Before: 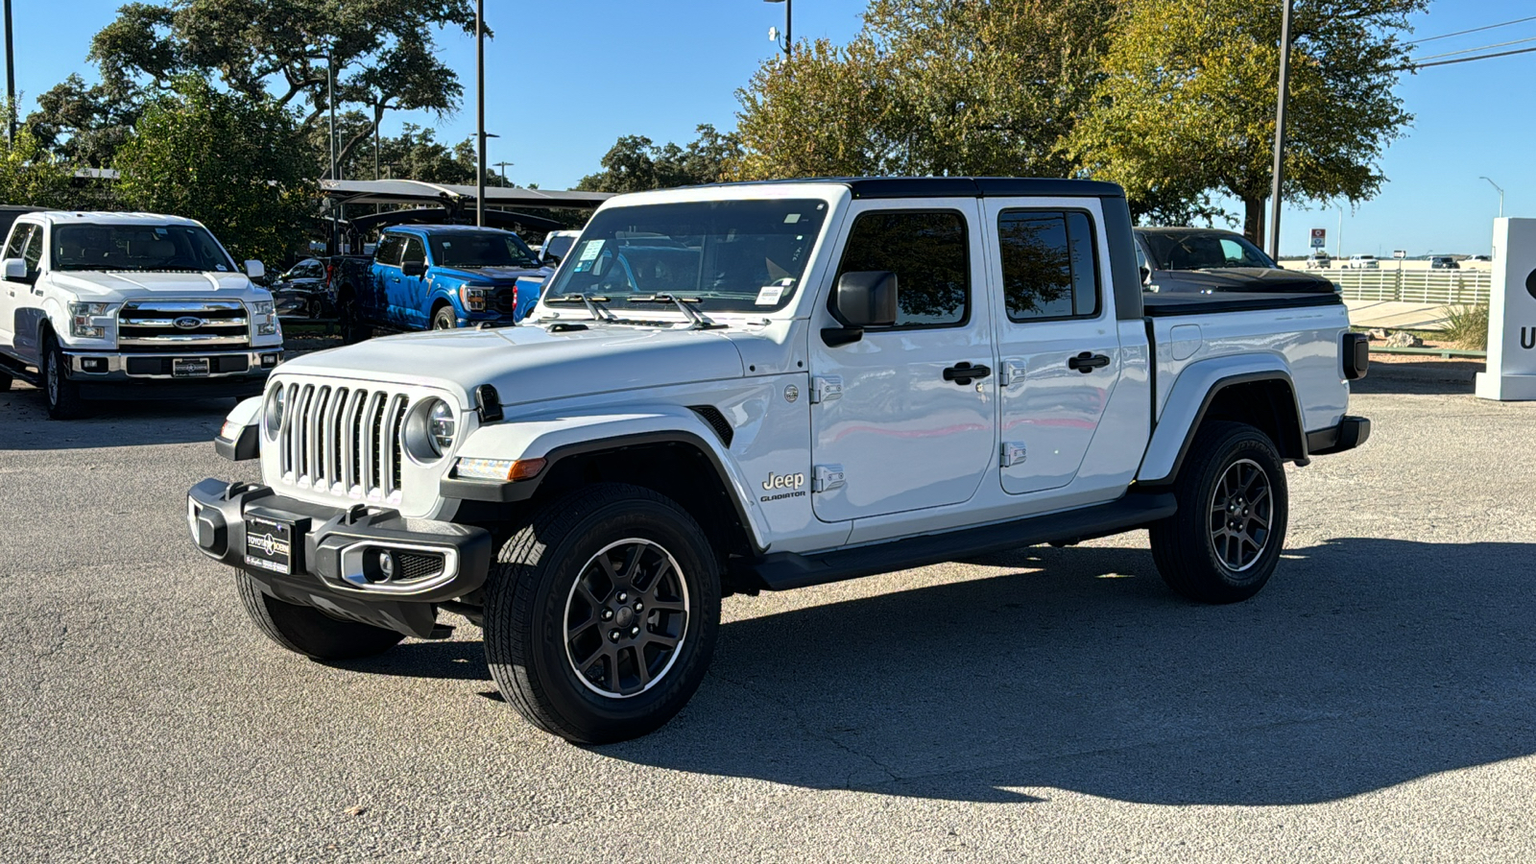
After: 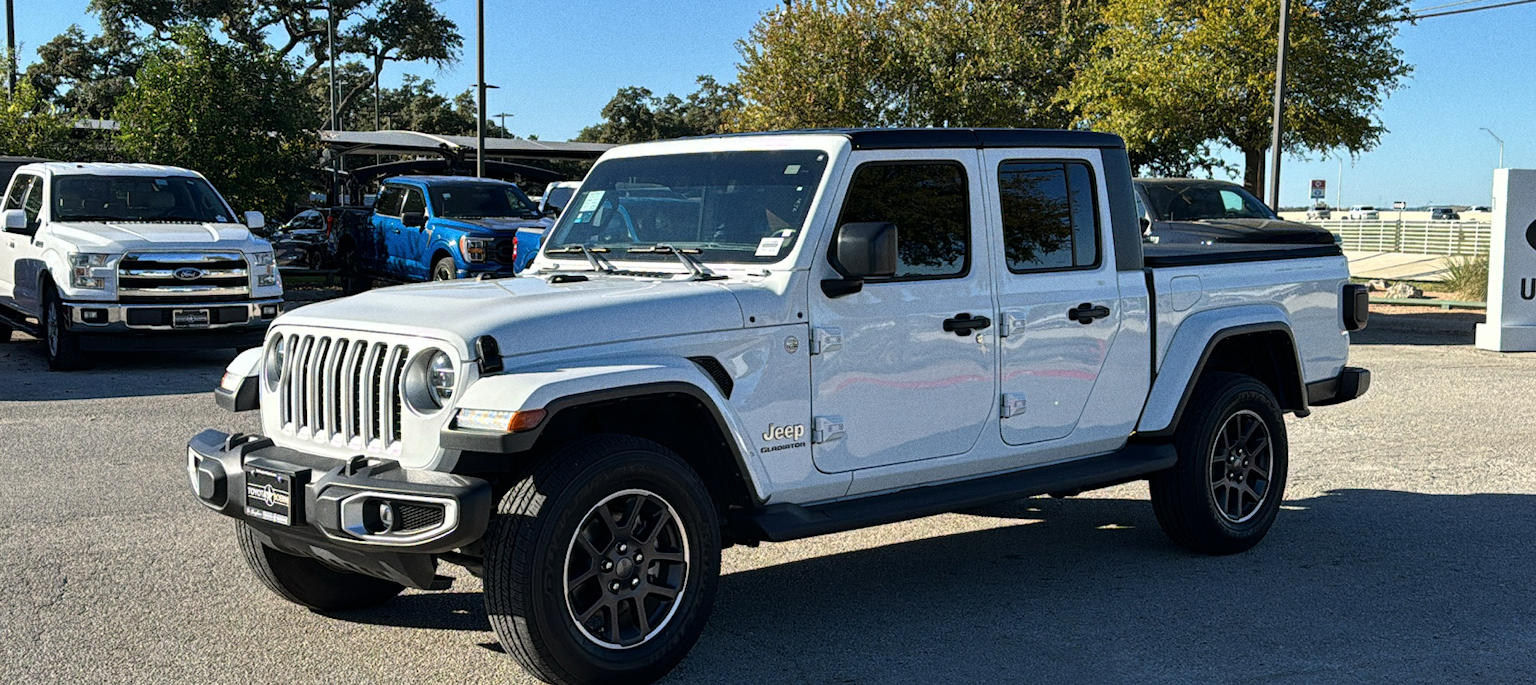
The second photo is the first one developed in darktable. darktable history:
grain: coarseness 0.47 ISO
crop and rotate: top 5.667%, bottom 14.937%
